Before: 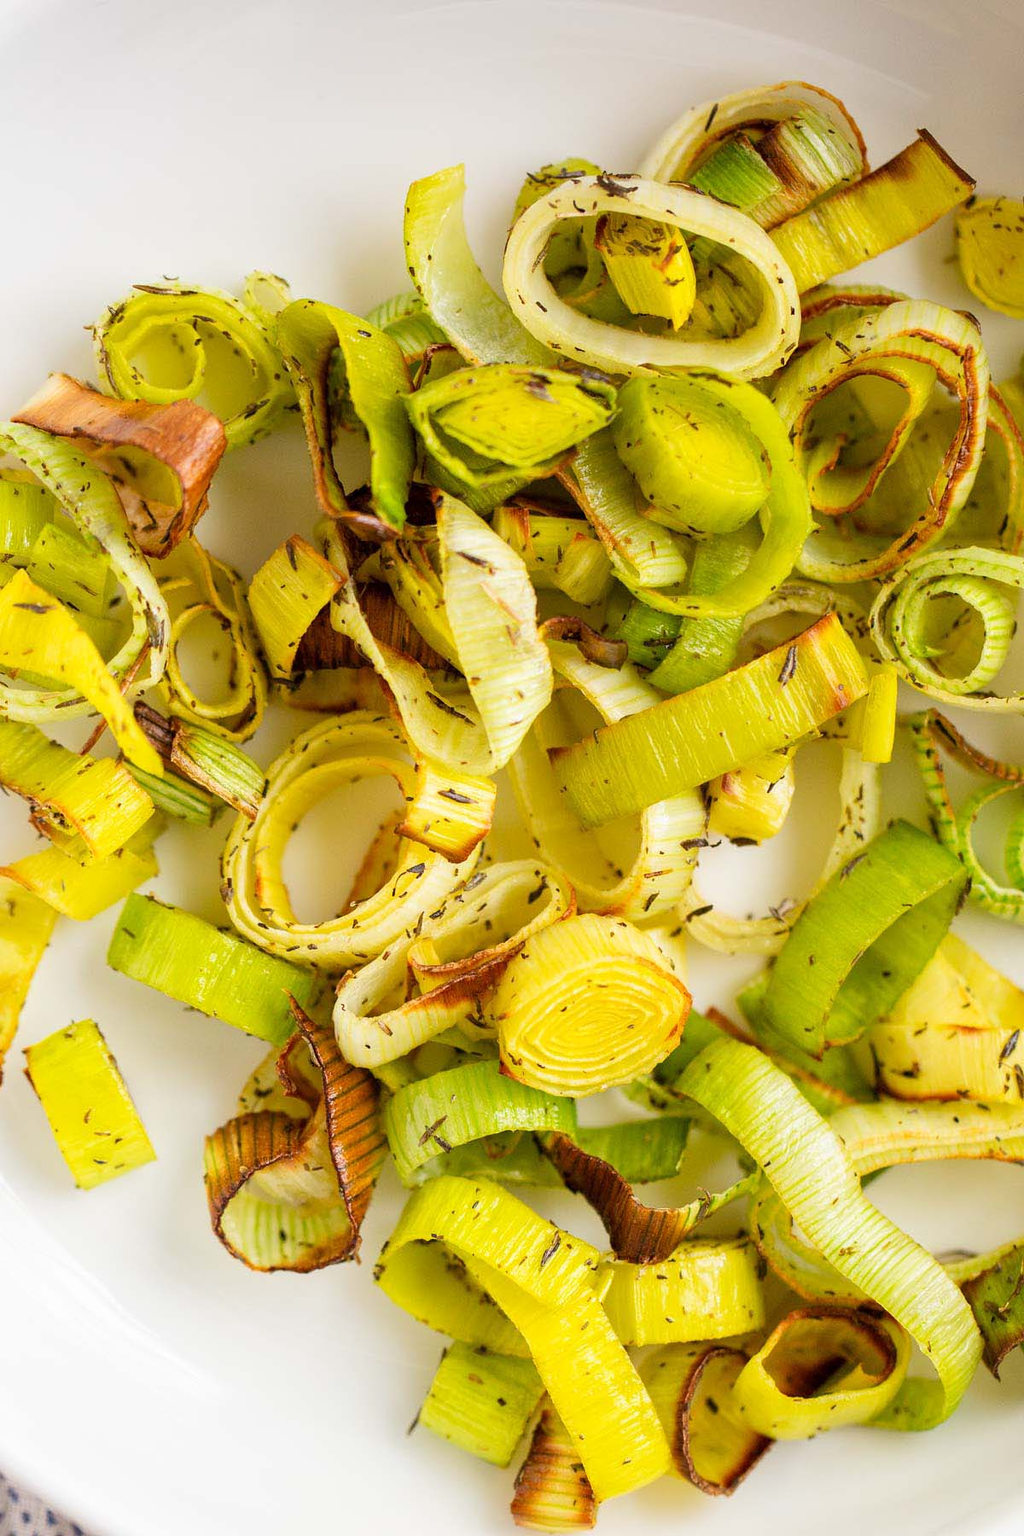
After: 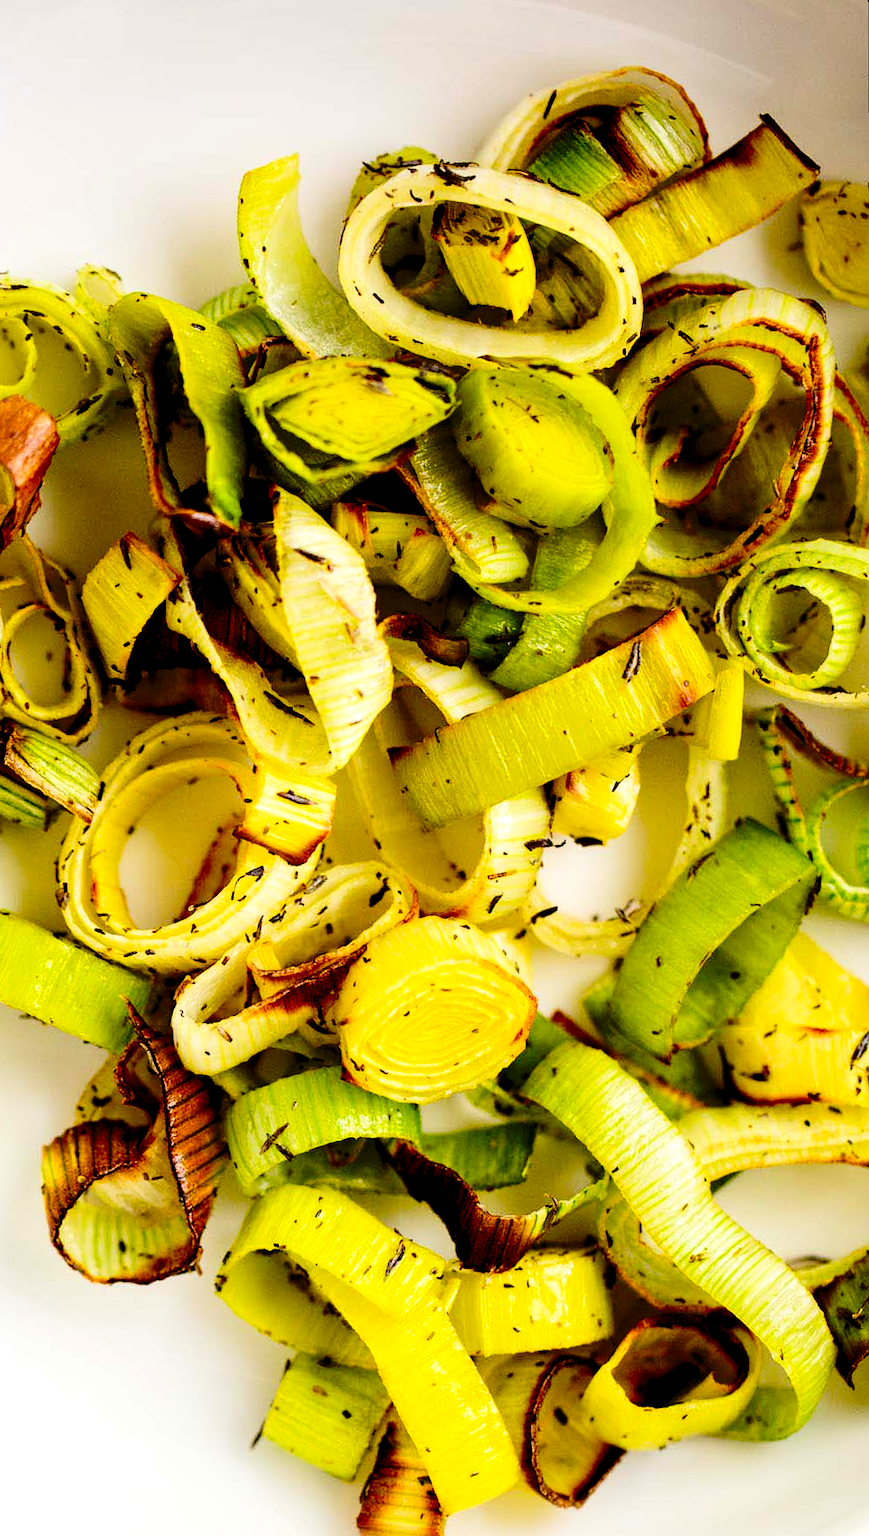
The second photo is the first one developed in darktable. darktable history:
contrast brightness saturation: contrast 0.19, brightness -0.11, saturation 0.21
base curve: curves: ch0 [(0, 0) (0.073, 0.04) (0.157, 0.139) (0.492, 0.492) (0.758, 0.758) (1, 1)], preserve colors none
rotate and perspective: rotation -0.45°, automatic cropping original format, crop left 0.008, crop right 0.992, crop top 0.012, crop bottom 0.988
rgb levels: levels [[0.034, 0.472, 0.904], [0, 0.5, 1], [0, 0.5, 1]]
tone equalizer: on, module defaults
crop: left 16.145%
